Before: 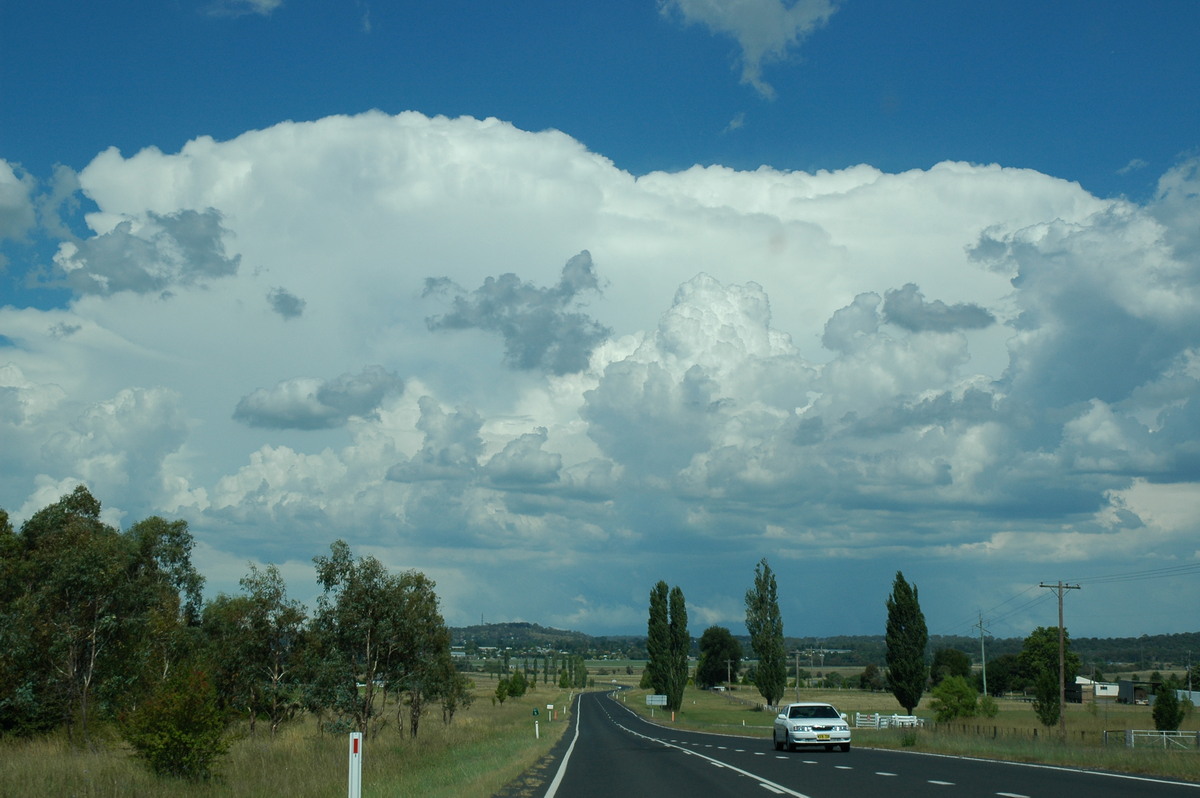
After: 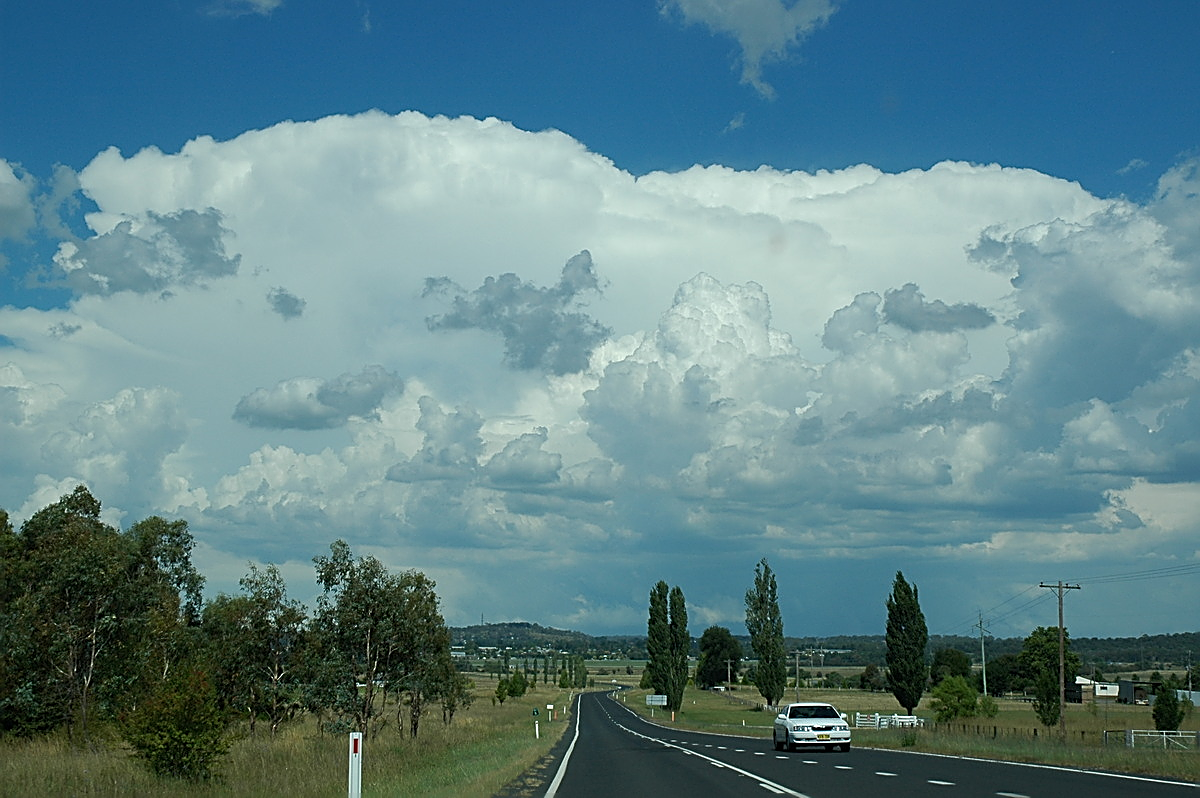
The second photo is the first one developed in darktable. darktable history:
sharpen: amount 1.016
